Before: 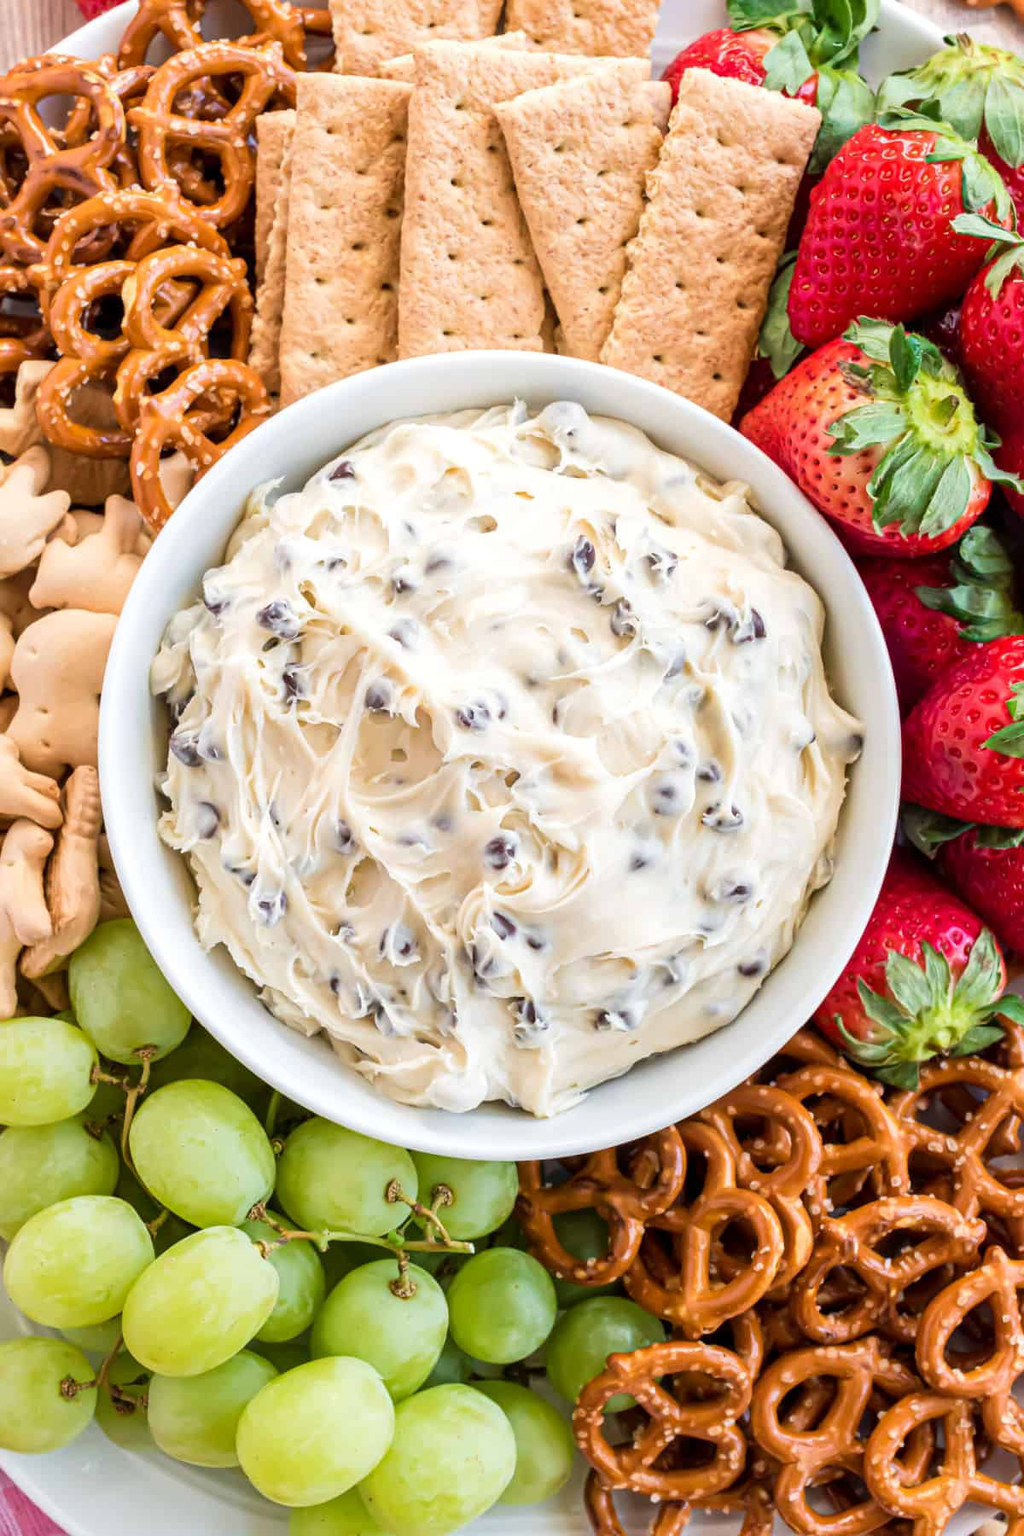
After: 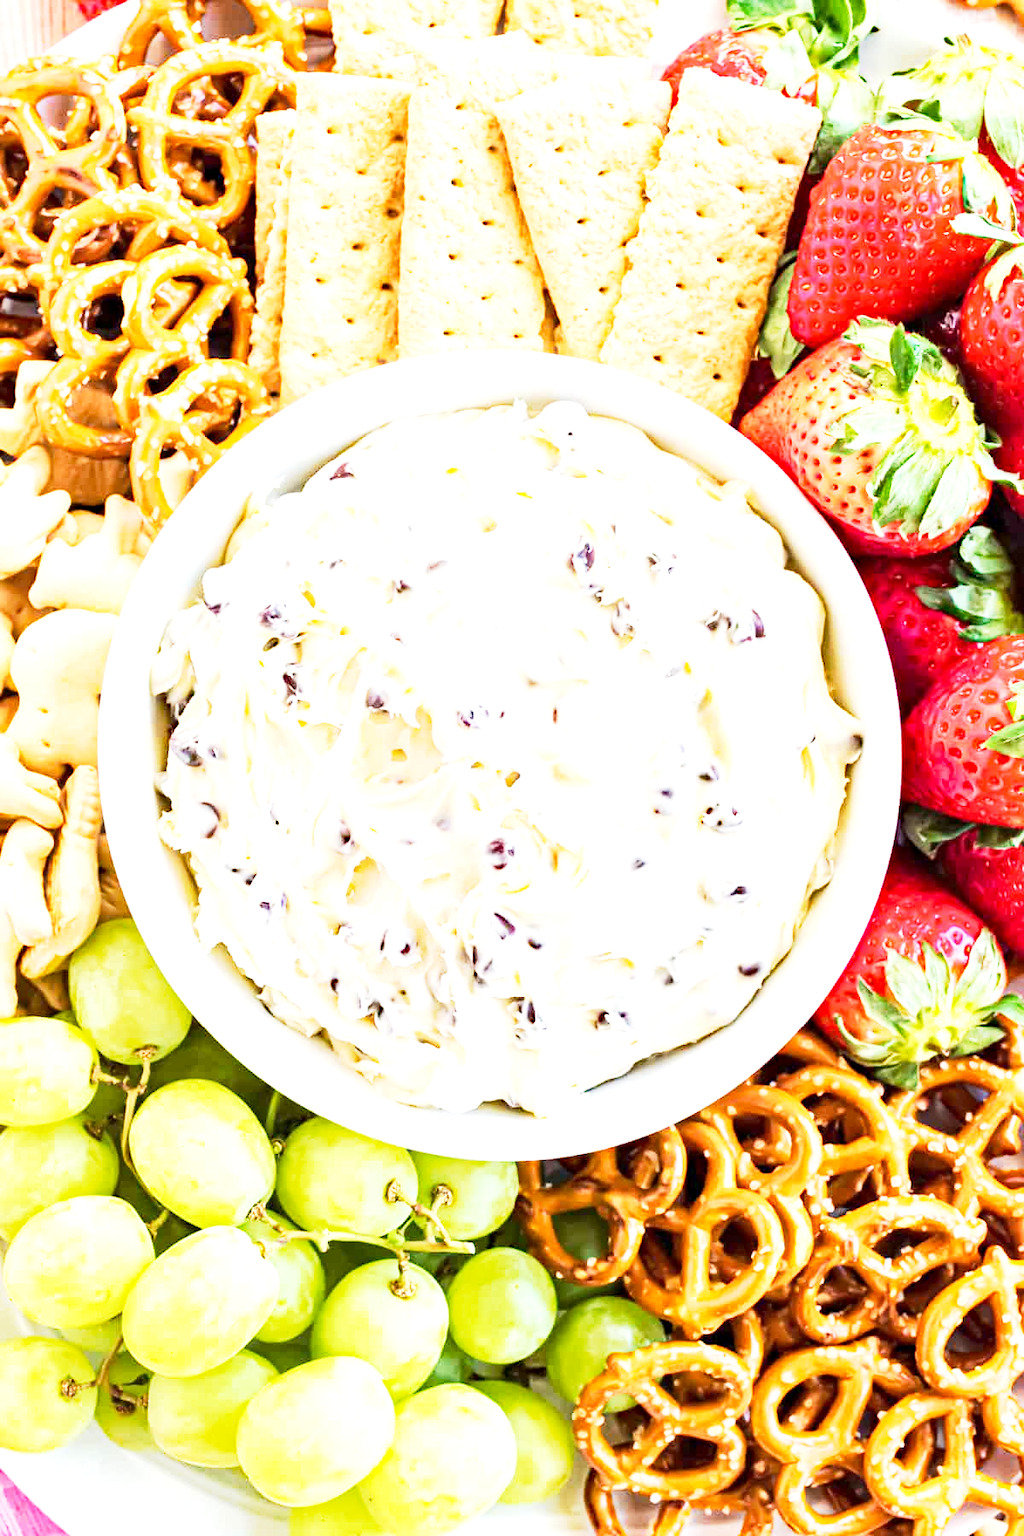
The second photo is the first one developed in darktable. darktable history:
base curve: curves: ch0 [(0, 0) (0.088, 0.125) (0.176, 0.251) (0.354, 0.501) (0.613, 0.749) (1, 0.877)], preserve colors none
tone equalizer: -8 EV -0.401 EV, -7 EV -0.361 EV, -6 EV -0.315 EV, -5 EV -0.234 EV, -3 EV 0.224 EV, -2 EV 0.347 EV, -1 EV 0.402 EV, +0 EV 0.415 EV, edges refinement/feathering 500, mask exposure compensation -1.57 EV, preserve details no
haze removal: strength 0.425, compatibility mode true, adaptive false
exposure: black level correction 0, exposure 1.39 EV, compensate highlight preservation false
